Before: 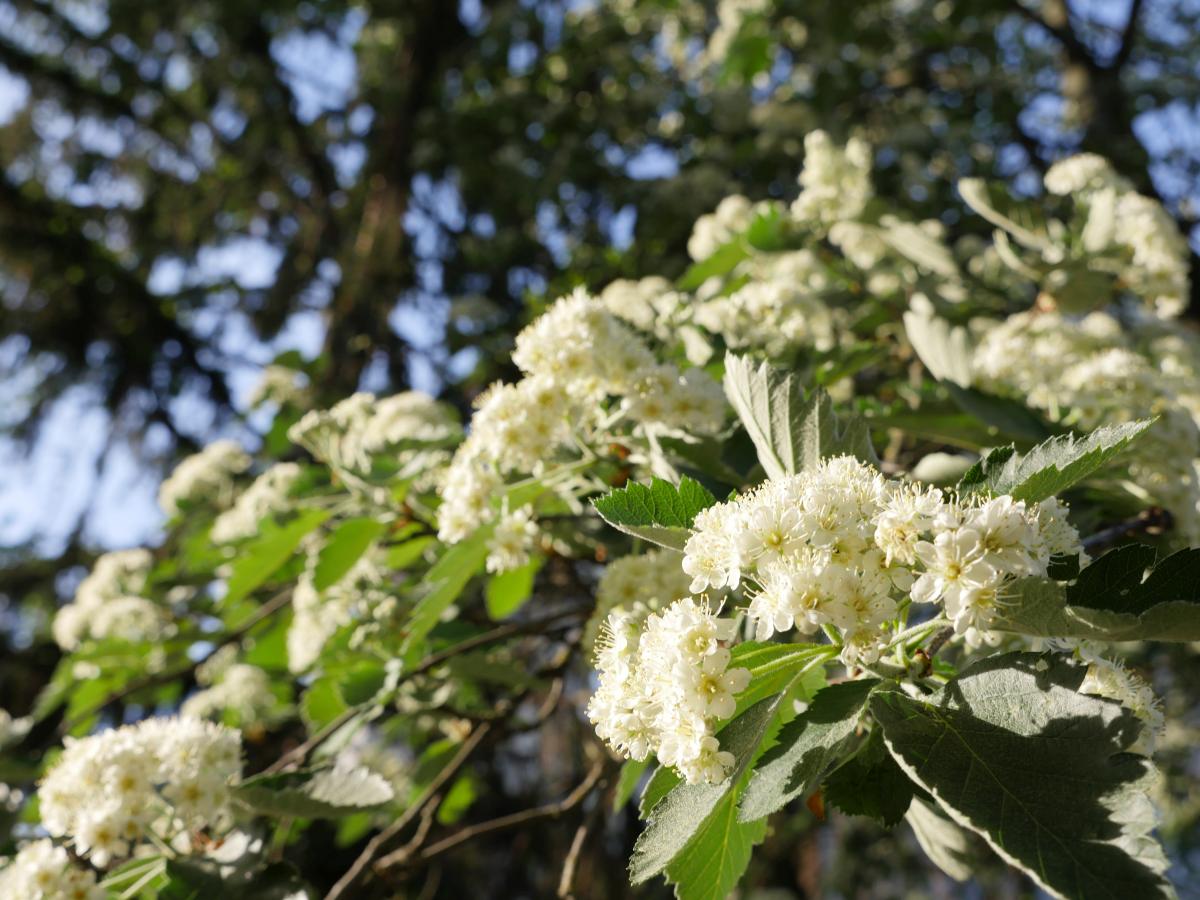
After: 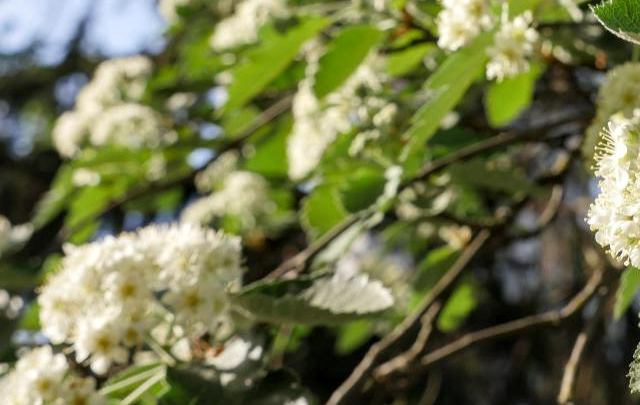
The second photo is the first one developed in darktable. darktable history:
shadows and highlights: shadows 32.83, highlights -47.7, soften with gaussian
local contrast: on, module defaults
crop and rotate: top 54.778%, right 46.61%, bottom 0.159%
